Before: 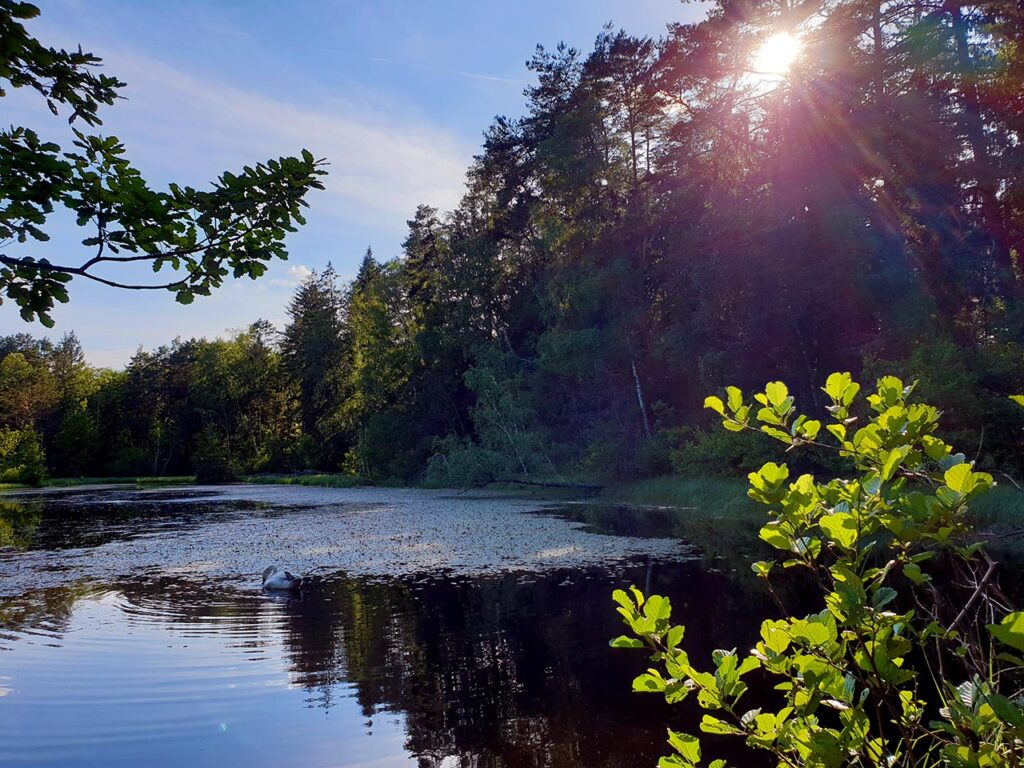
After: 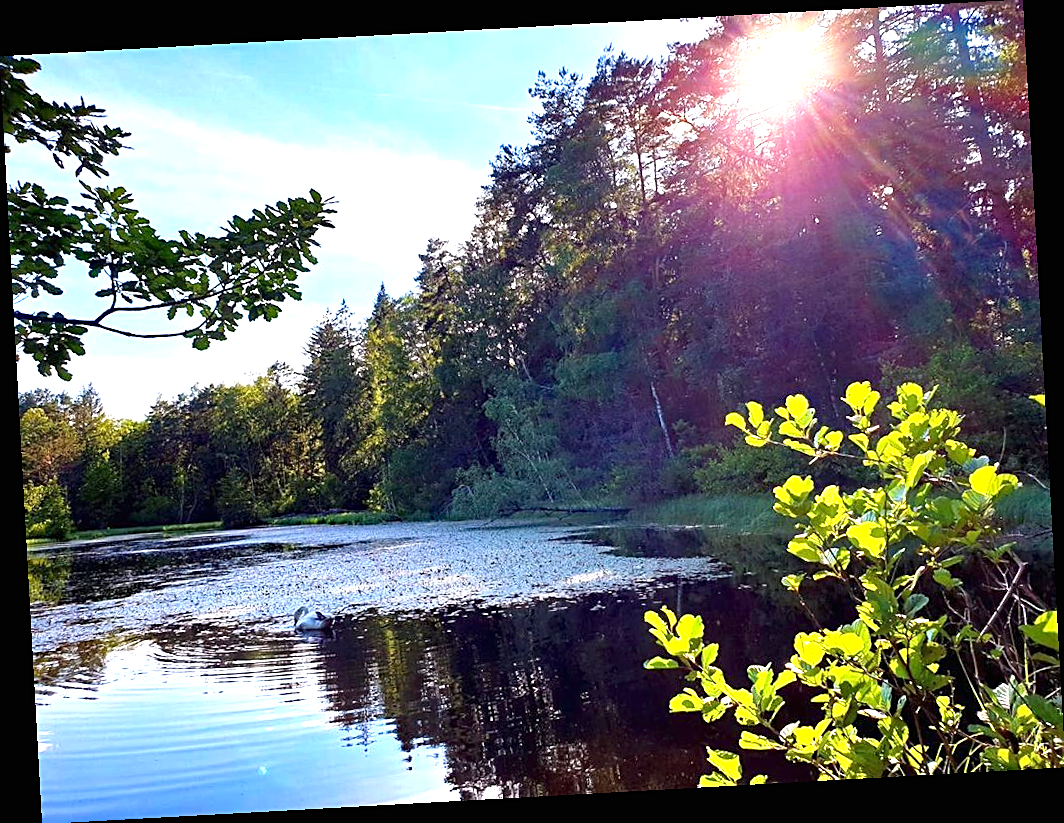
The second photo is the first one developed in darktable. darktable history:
exposure: black level correction 0, exposure 1.5 EV, compensate highlight preservation false
rotate and perspective: rotation -3.18°, automatic cropping off
haze removal: strength 0.29, distance 0.25, compatibility mode true, adaptive false
sharpen: on, module defaults
